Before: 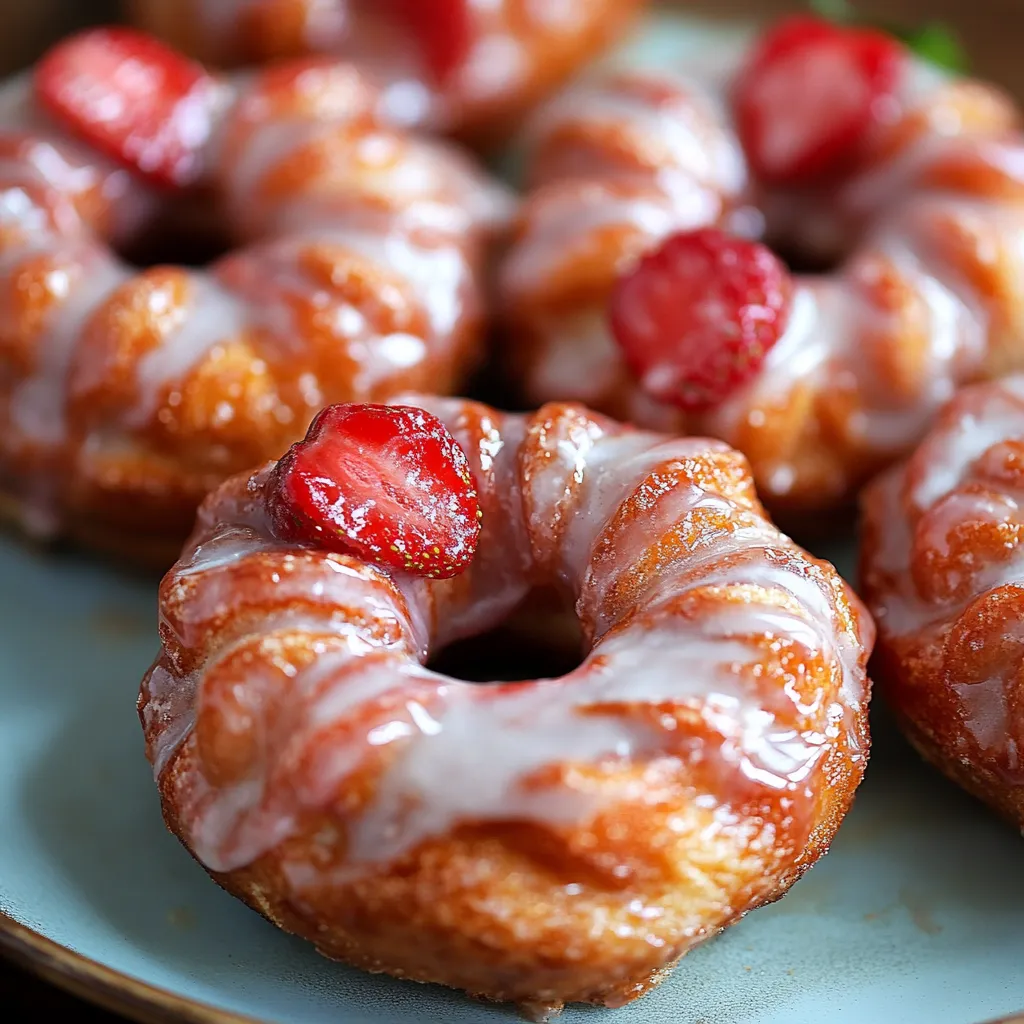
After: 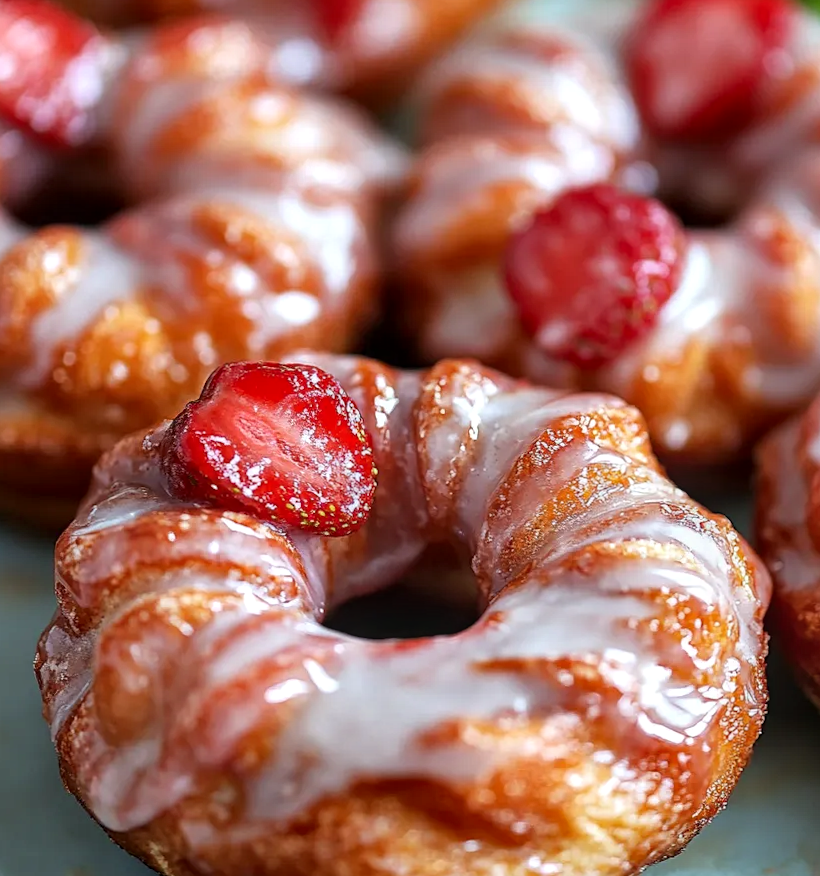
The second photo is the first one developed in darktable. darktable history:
local contrast: on, module defaults
crop: left 9.929%, top 3.475%, right 9.188%, bottom 9.529%
sharpen: radius 2.883, amount 0.868, threshold 47.523
shadows and highlights: highlights color adjustment 0%, soften with gaussian
tone equalizer: on, module defaults
rotate and perspective: rotation -0.45°, automatic cropping original format, crop left 0.008, crop right 0.992, crop top 0.012, crop bottom 0.988
